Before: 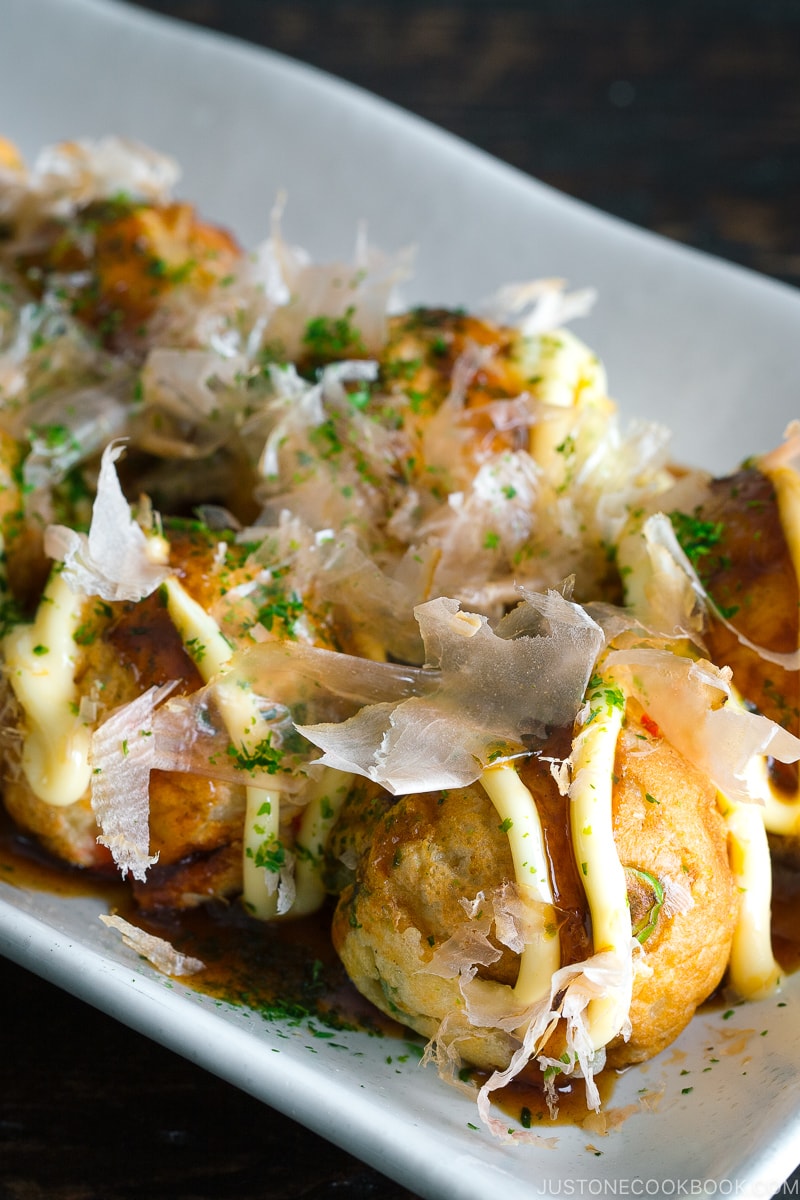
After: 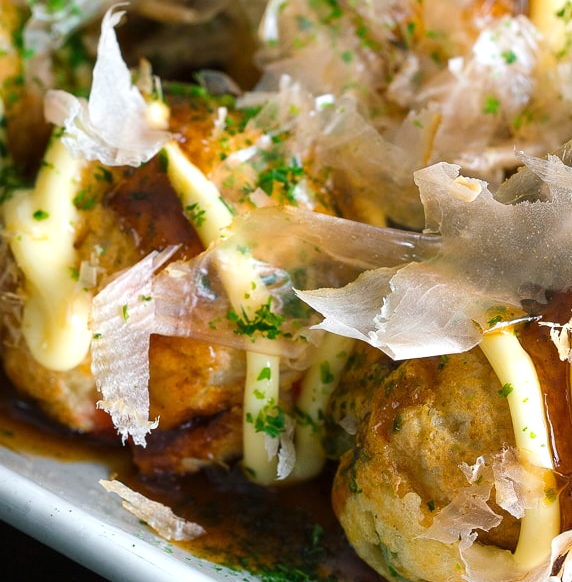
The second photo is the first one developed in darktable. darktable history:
exposure: exposure 0.251 EV, compensate highlight preservation false
crop: top 36.295%, right 28.403%, bottom 15.139%
